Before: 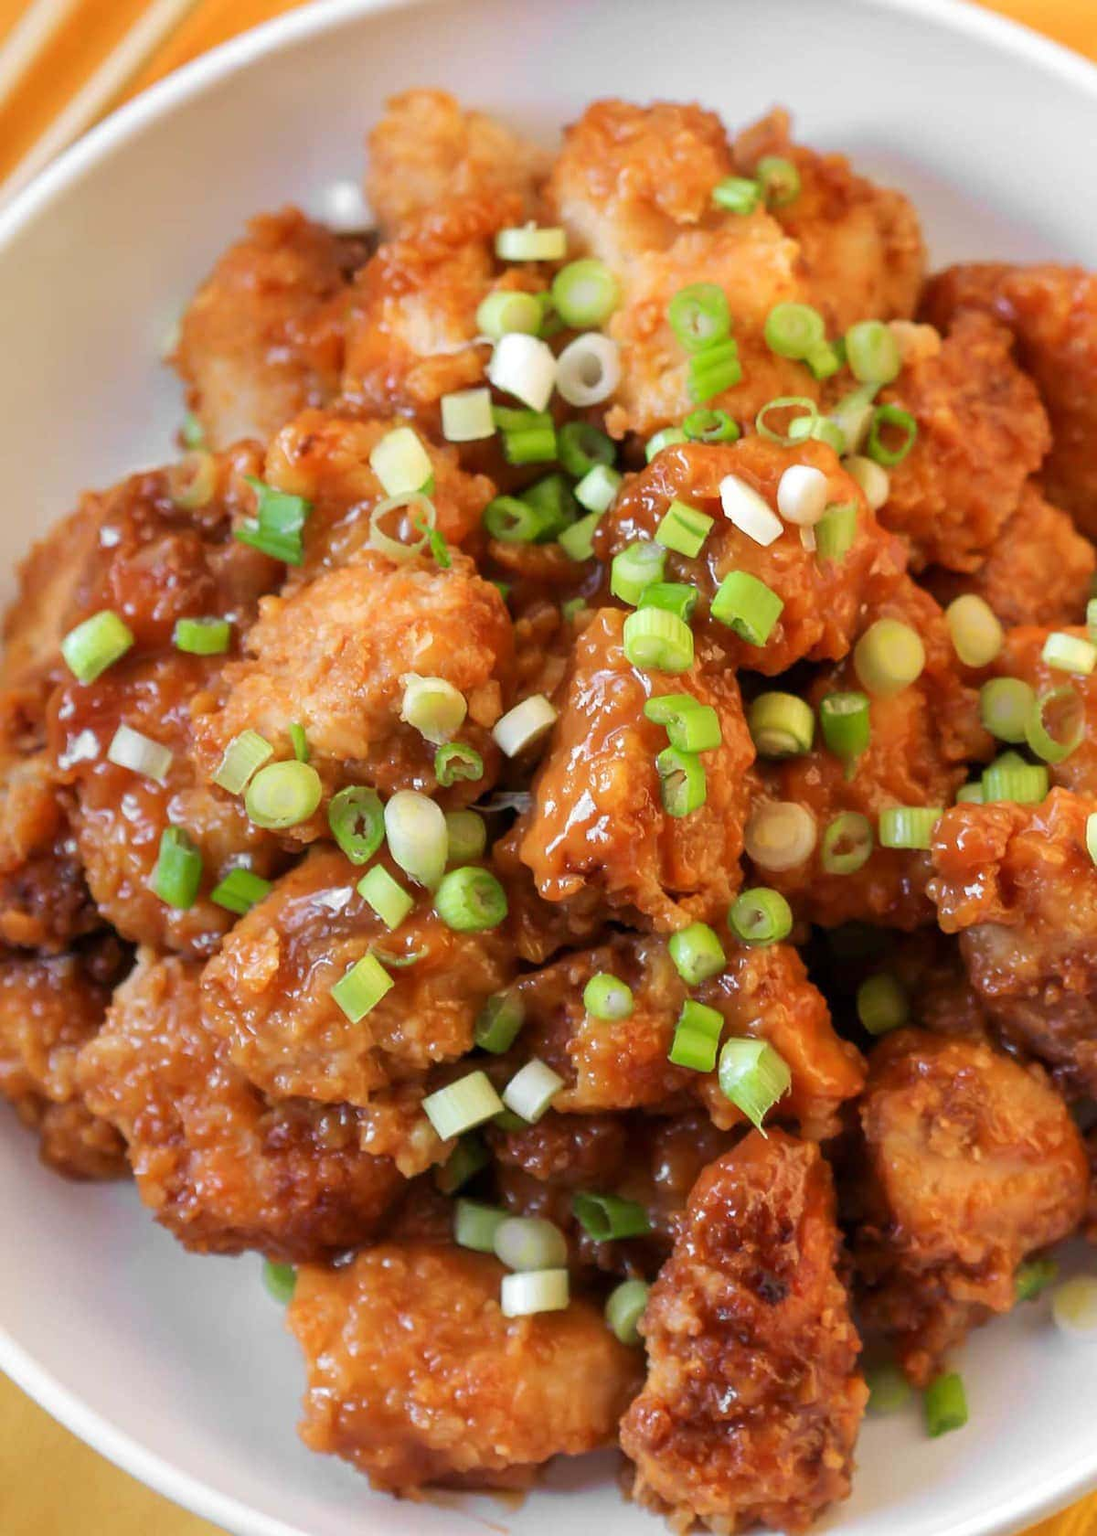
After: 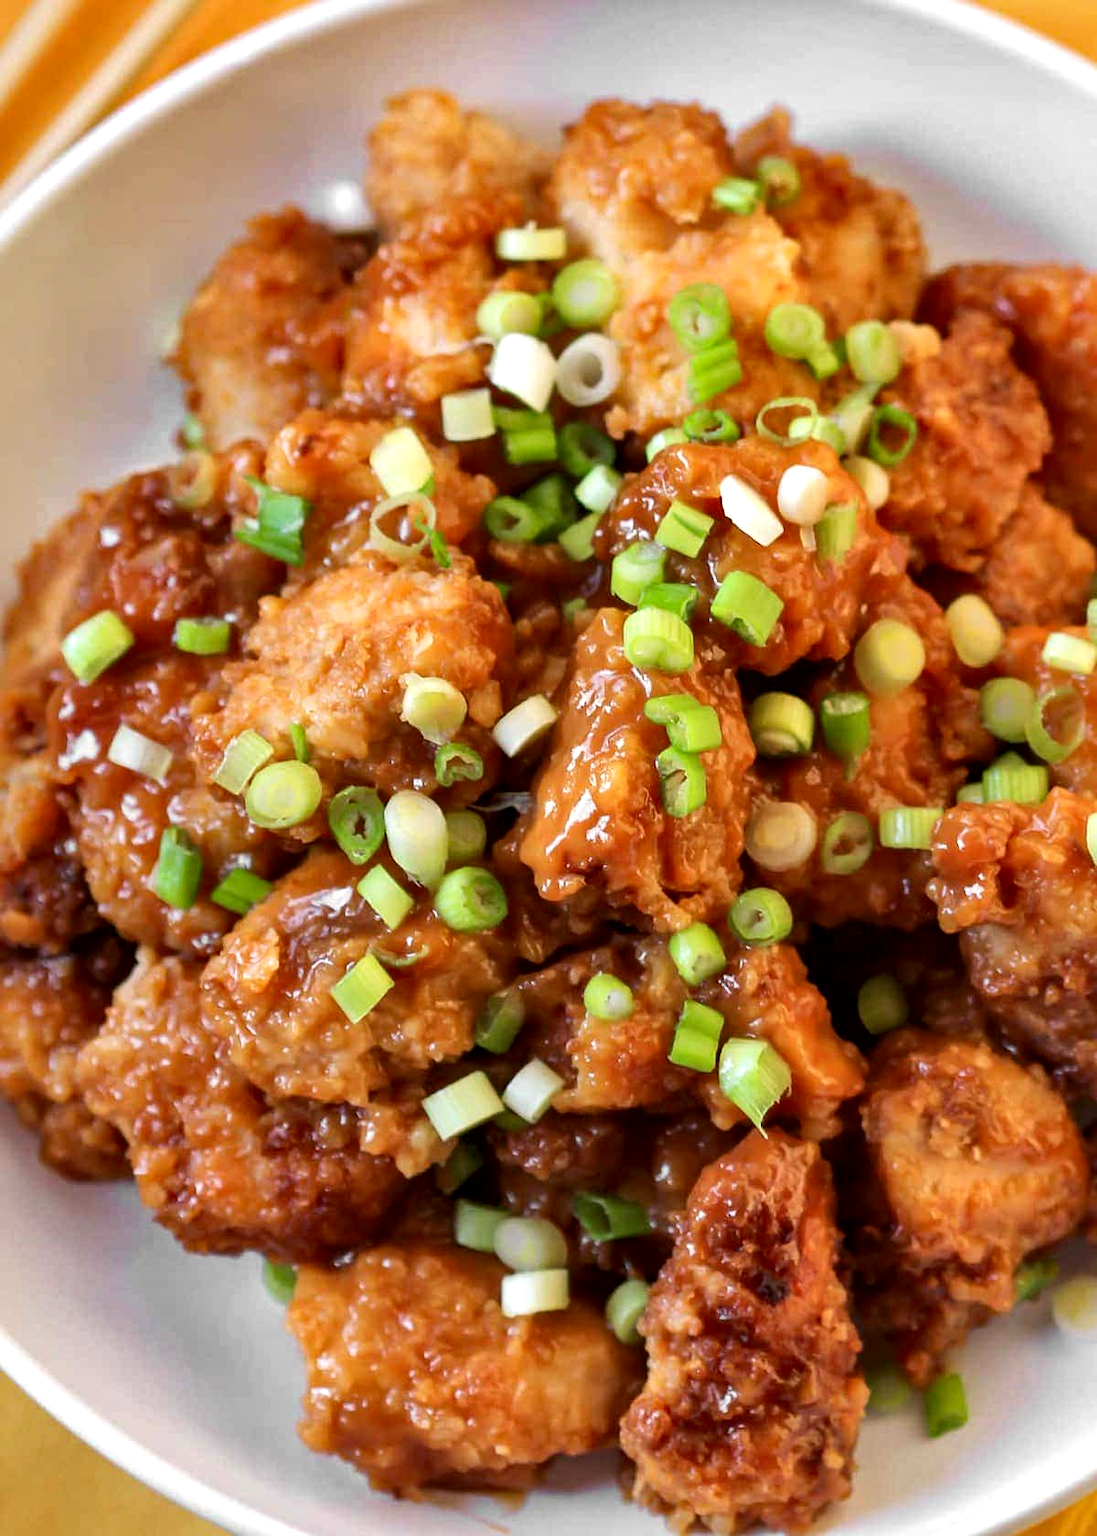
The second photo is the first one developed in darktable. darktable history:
local contrast: mode bilateral grid, contrast 26, coarseness 60, detail 151%, midtone range 0.2
haze removal: compatibility mode true, adaptive false
